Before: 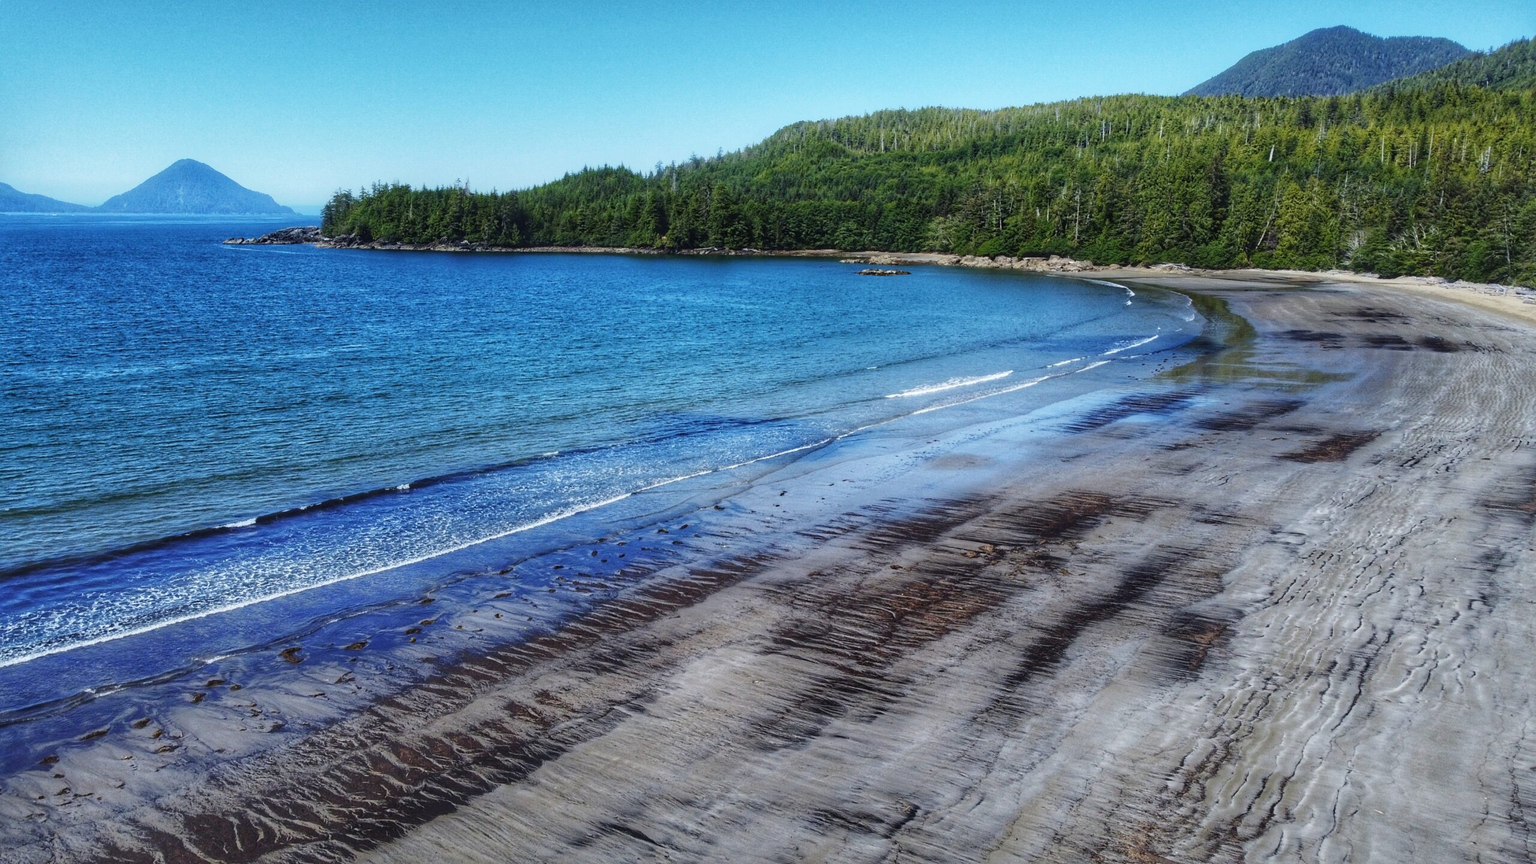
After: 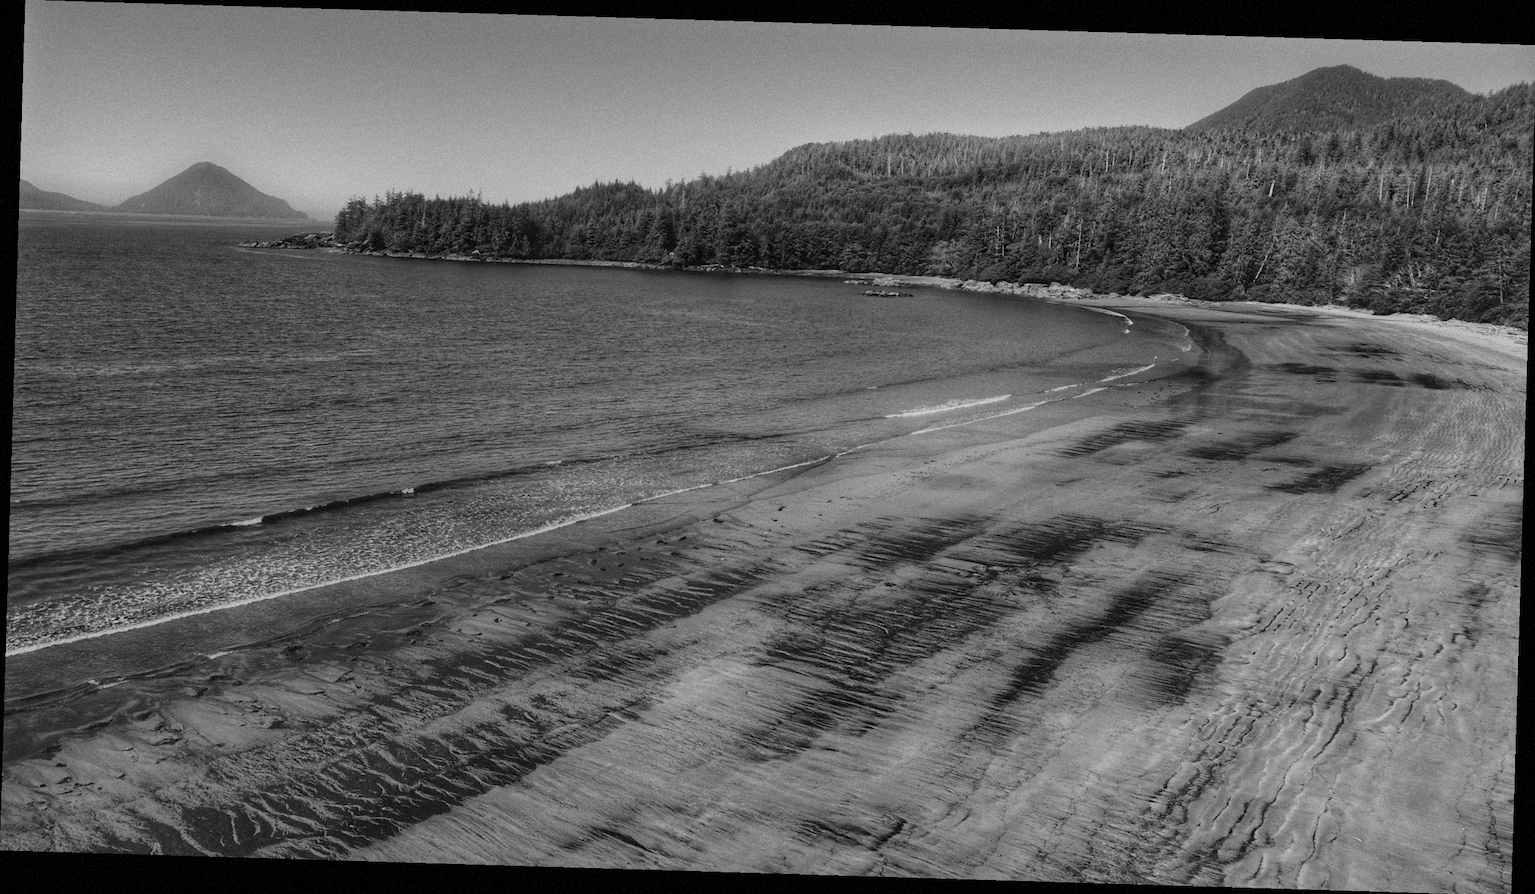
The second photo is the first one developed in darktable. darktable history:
monochrome: a 26.22, b 42.67, size 0.8
grain: mid-tones bias 0%
rotate and perspective: rotation 1.72°, automatic cropping off
